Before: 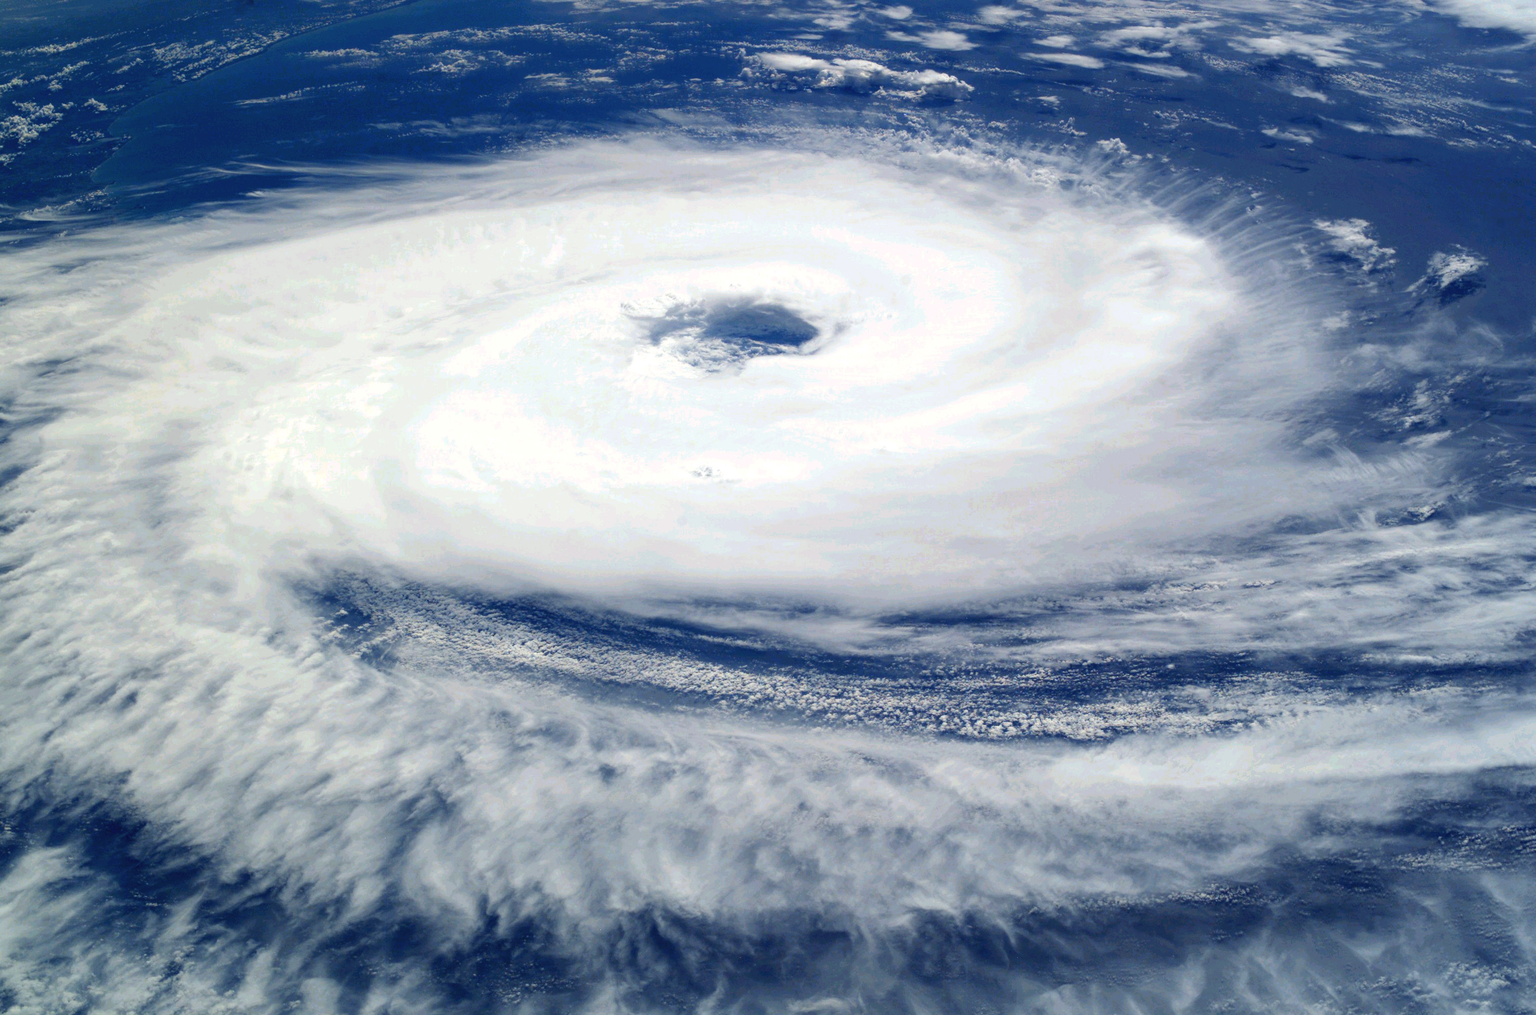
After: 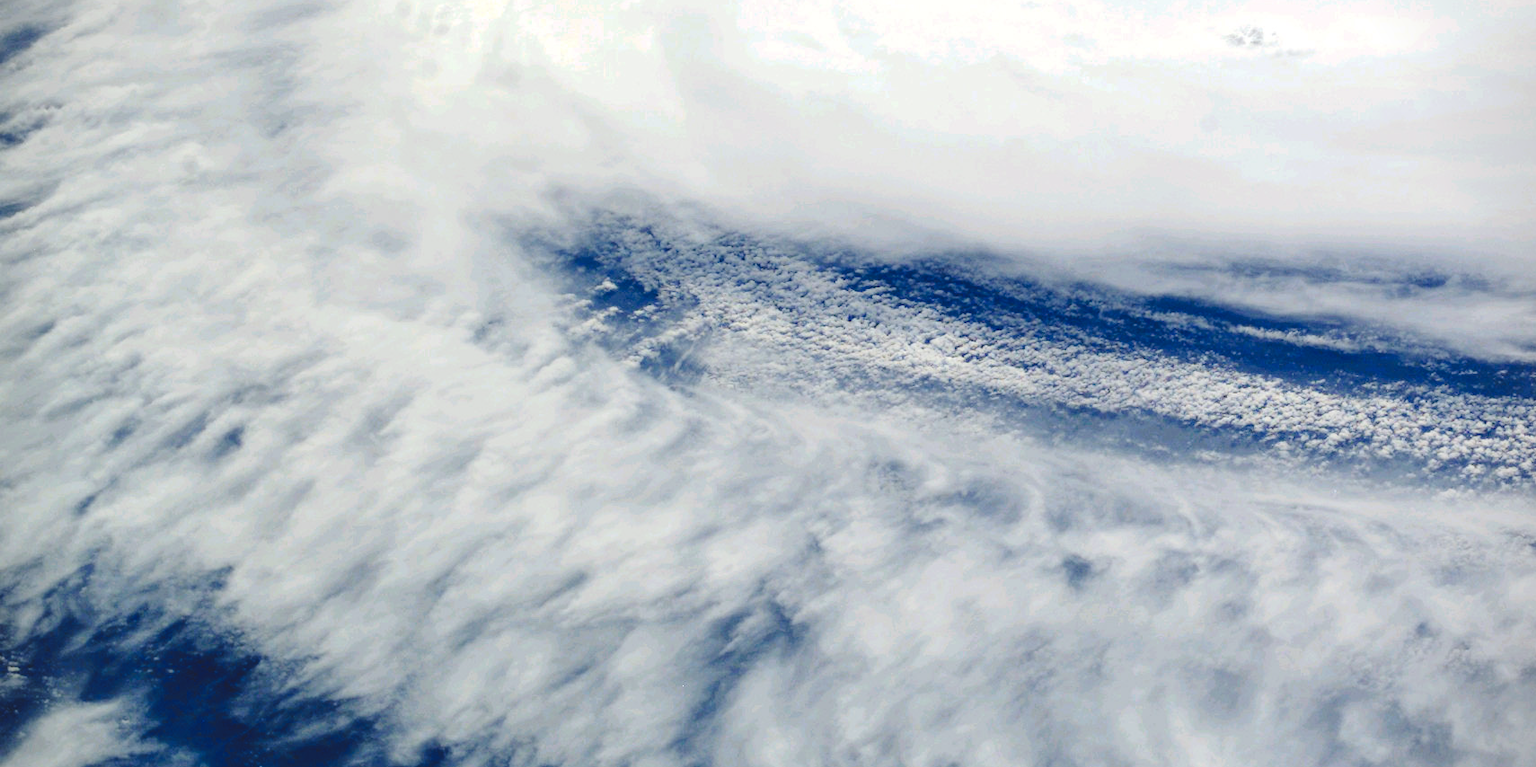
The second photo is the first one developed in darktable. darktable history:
contrast brightness saturation: saturation -0.05
vignetting: fall-off start 91.19%
tone curve: curves: ch0 [(0, 0) (0.003, 0.09) (0.011, 0.095) (0.025, 0.097) (0.044, 0.108) (0.069, 0.117) (0.1, 0.129) (0.136, 0.151) (0.177, 0.185) (0.224, 0.229) (0.277, 0.299) (0.335, 0.379) (0.399, 0.469) (0.468, 0.55) (0.543, 0.629) (0.623, 0.702) (0.709, 0.775) (0.801, 0.85) (0.898, 0.91) (1, 1)], preserve colors none
crop: top 44.483%, right 43.593%, bottom 12.892%
